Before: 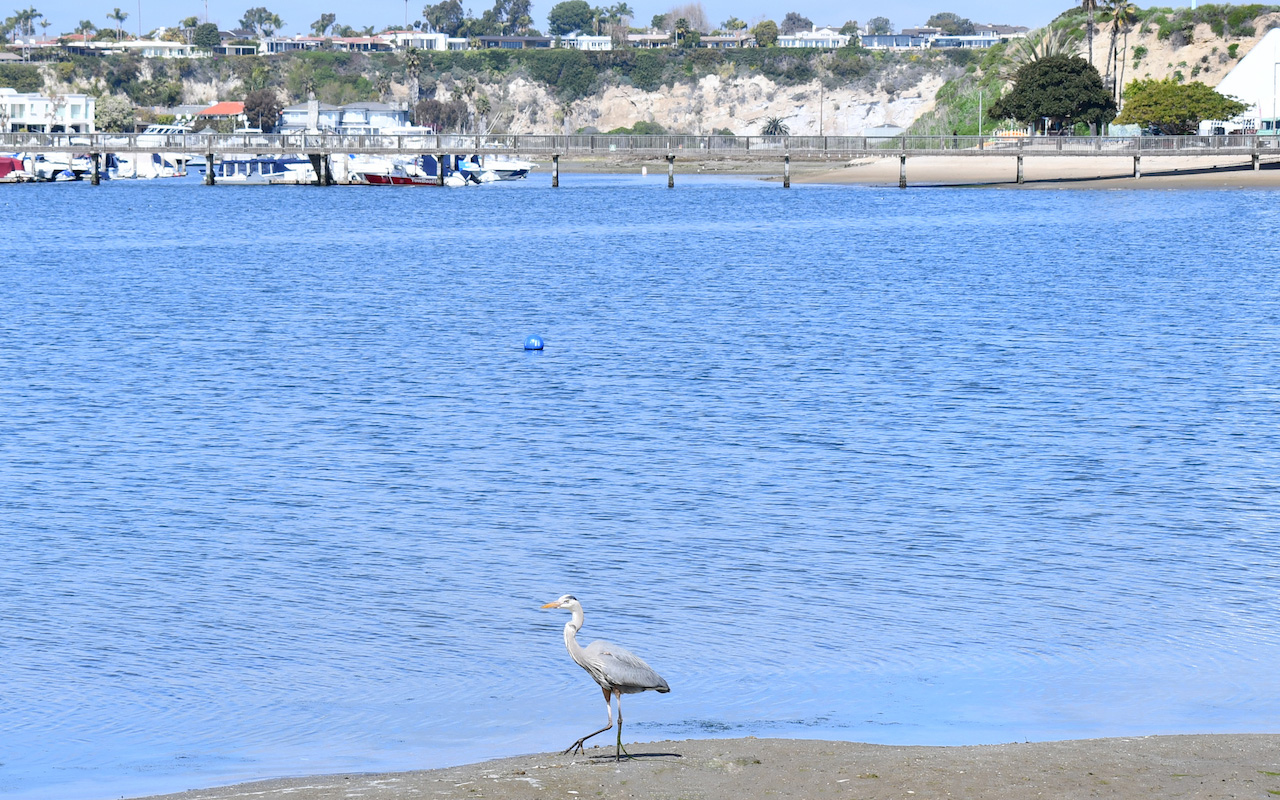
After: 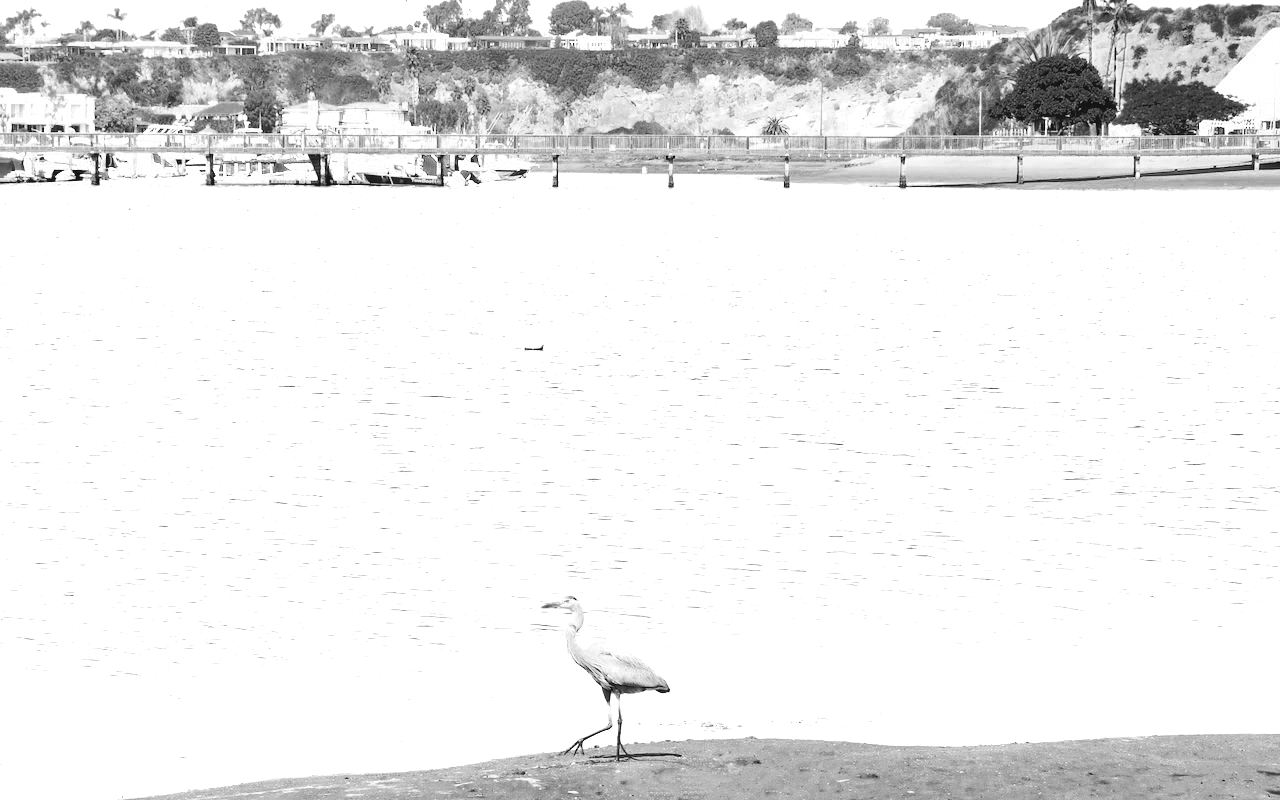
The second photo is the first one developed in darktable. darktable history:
color zones: curves: ch0 [(0.287, 0.048) (0.493, 0.484) (0.737, 0.816)]; ch1 [(0, 0) (0.143, 0) (0.286, 0) (0.429, 0) (0.571, 0) (0.714, 0) (0.857, 0)]
tone curve: curves: ch0 [(0, 0) (0.003, 0.047) (0.011, 0.051) (0.025, 0.051) (0.044, 0.057) (0.069, 0.068) (0.1, 0.076) (0.136, 0.108) (0.177, 0.166) (0.224, 0.229) (0.277, 0.299) (0.335, 0.364) (0.399, 0.46) (0.468, 0.553) (0.543, 0.639) (0.623, 0.724) (0.709, 0.808) (0.801, 0.886) (0.898, 0.954) (1, 1)], preserve colors none
